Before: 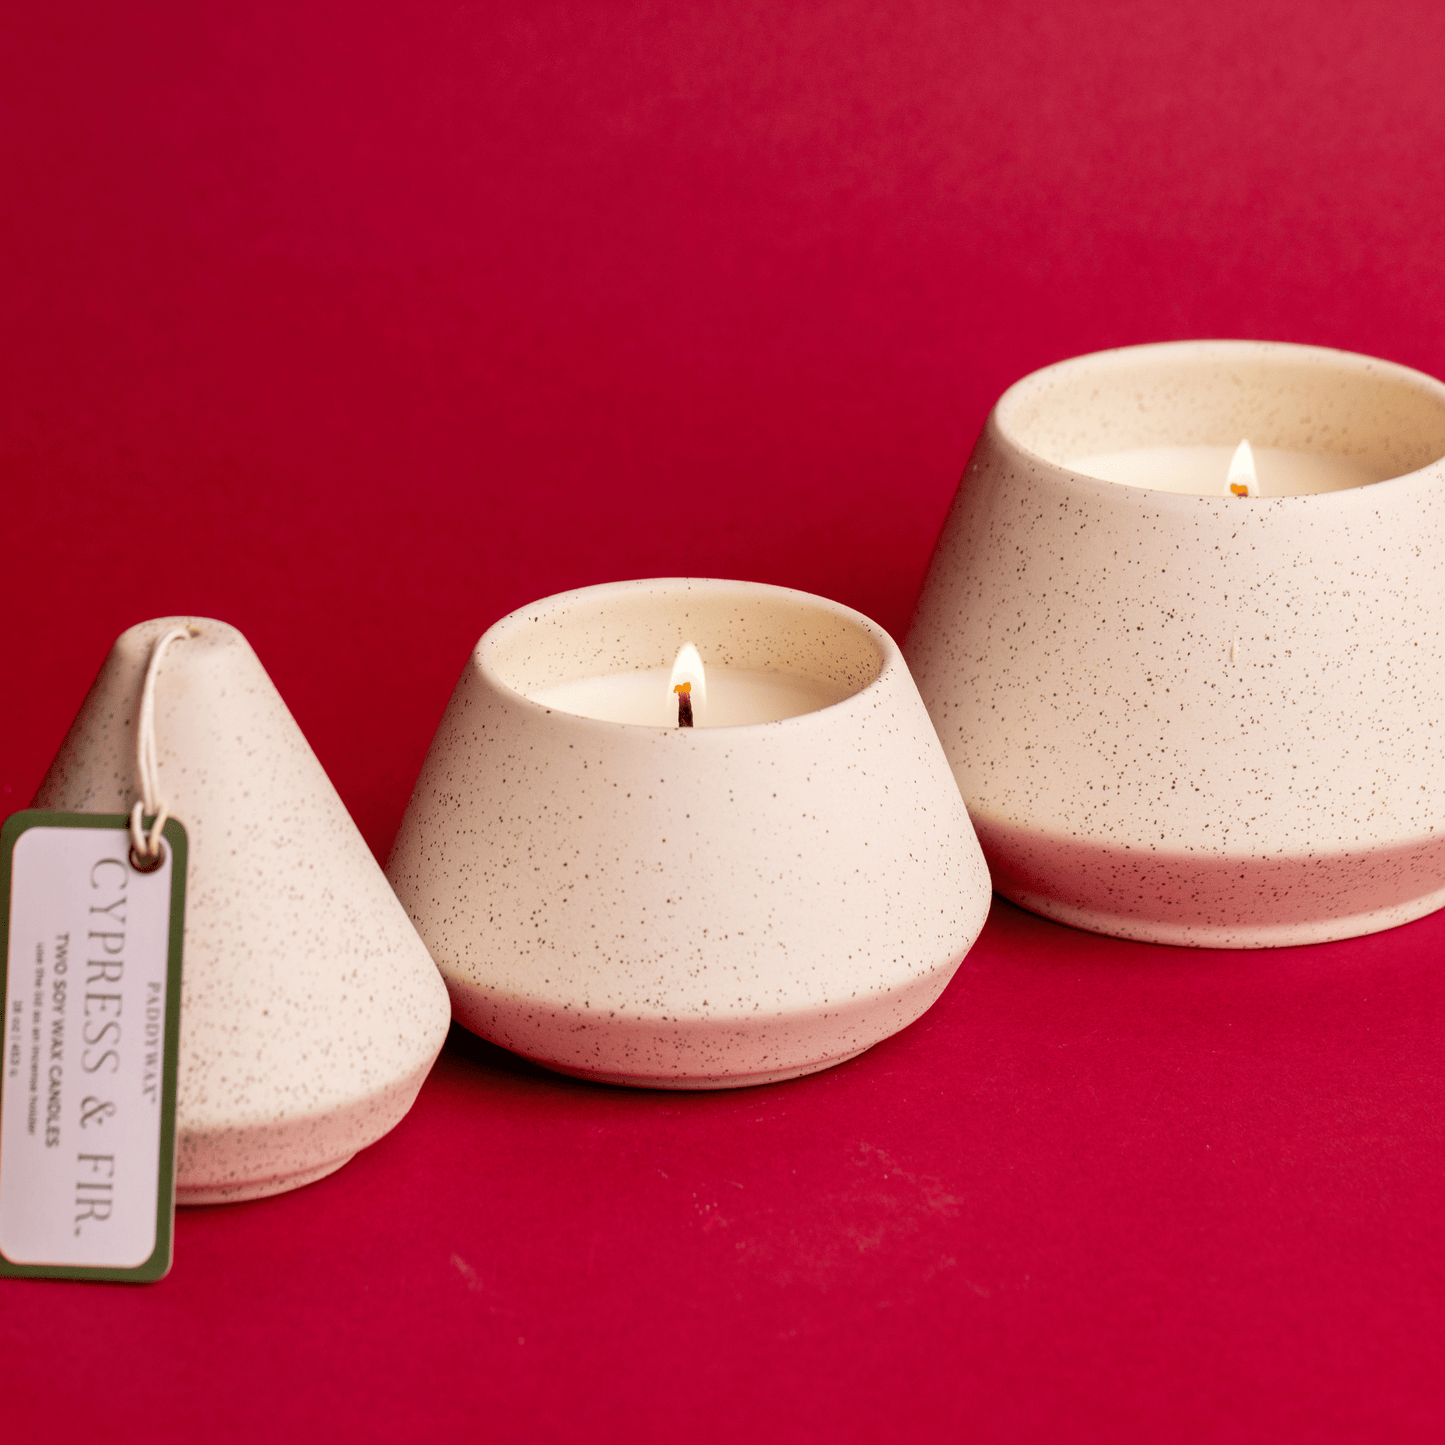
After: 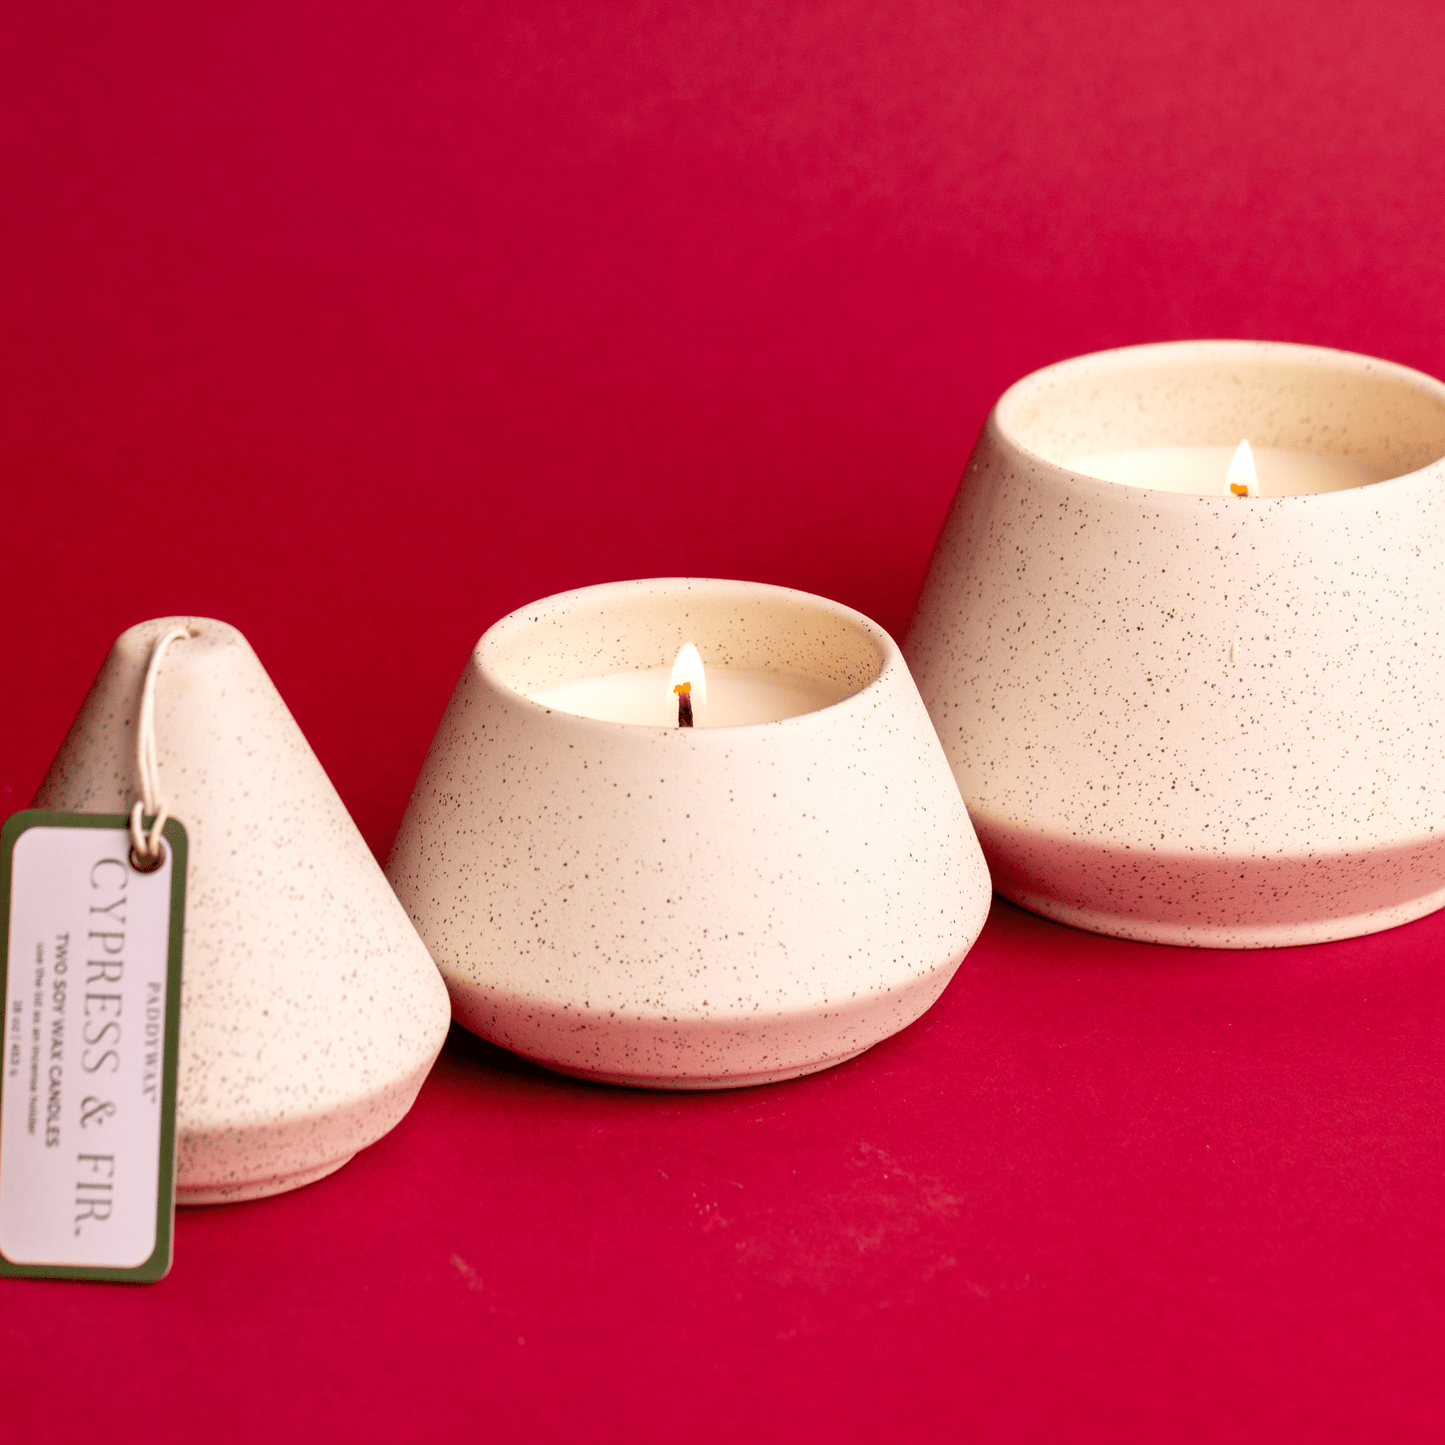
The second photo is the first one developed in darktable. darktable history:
exposure: exposure 0.227 EV, compensate highlight preservation false
